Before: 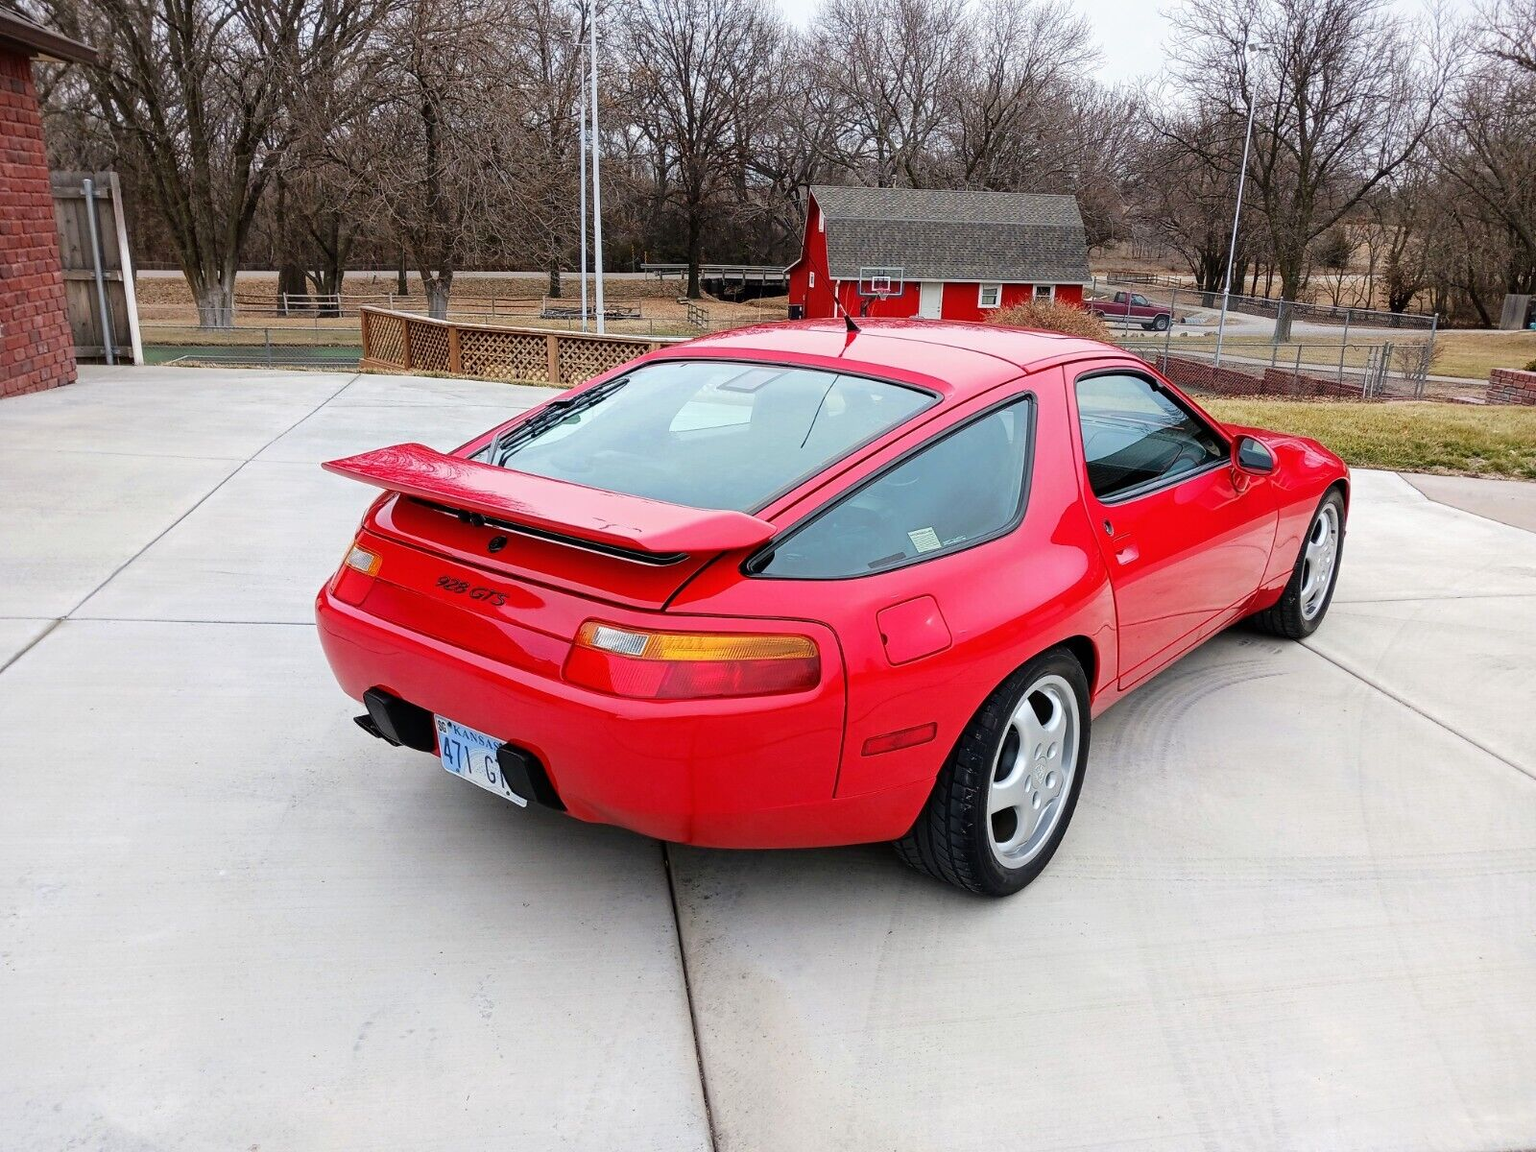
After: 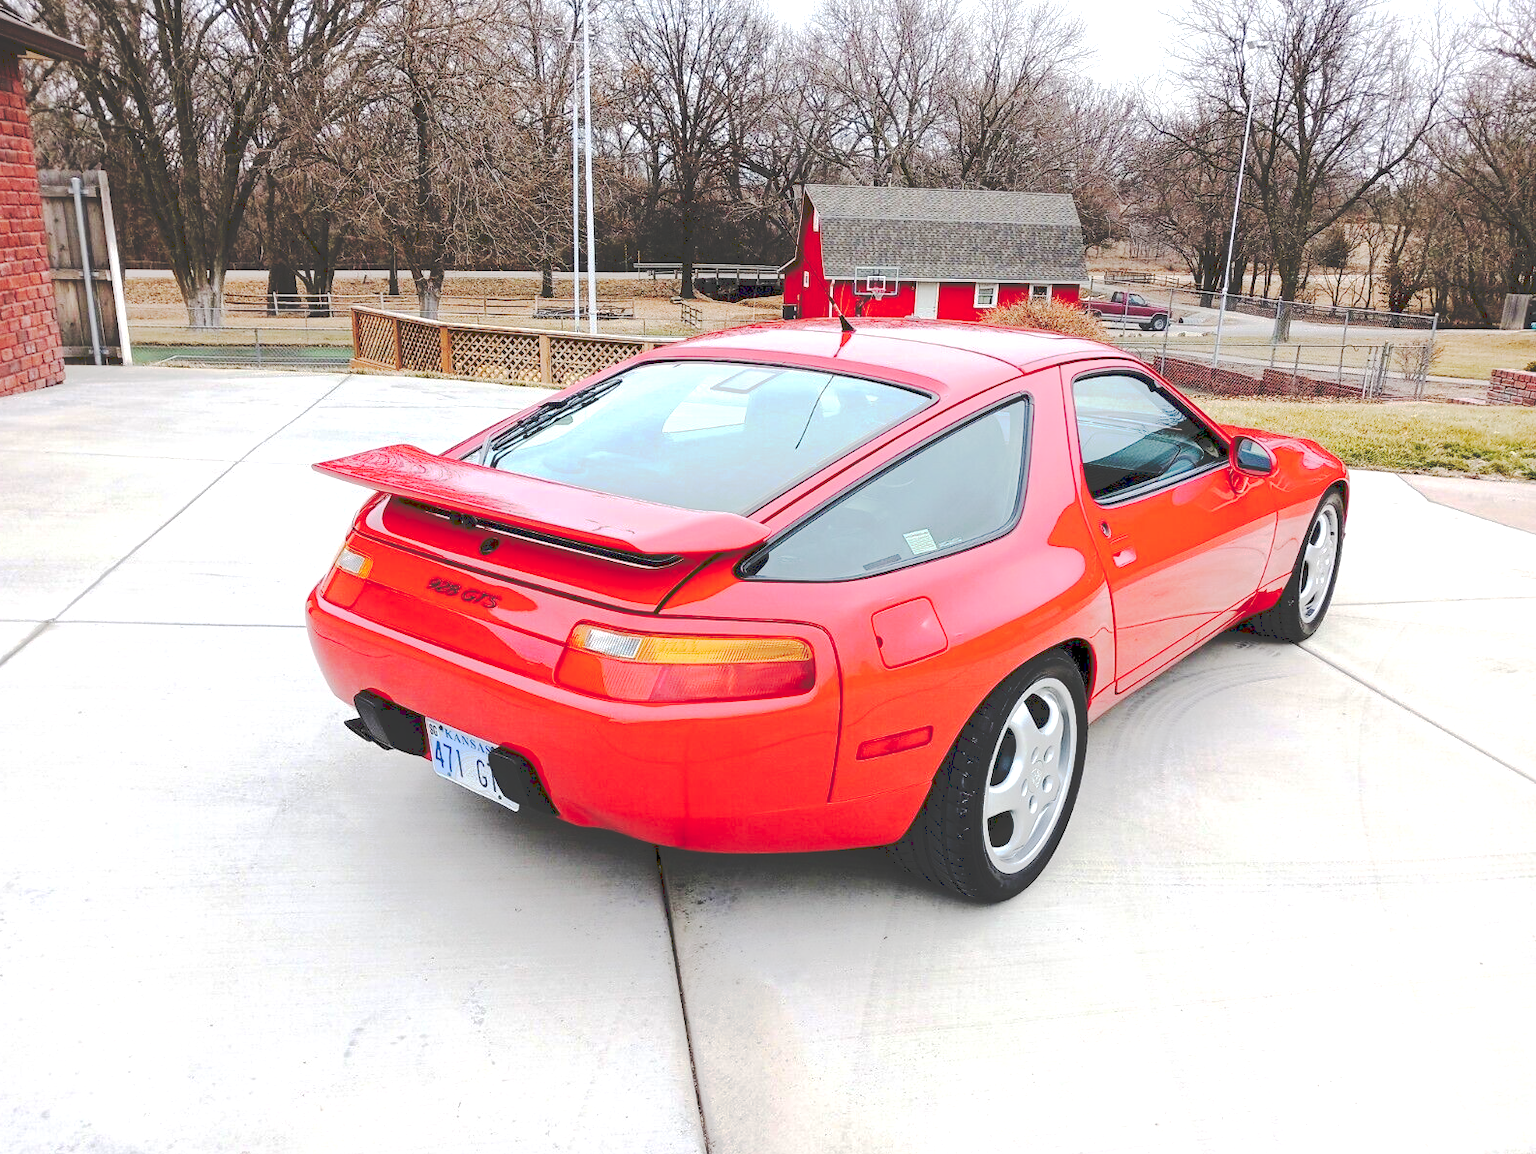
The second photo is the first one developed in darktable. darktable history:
crop and rotate: left 0.835%, top 0.317%, bottom 0.297%
tone curve: curves: ch0 [(0, 0) (0.003, 0.219) (0.011, 0.219) (0.025, 0.223) (0.044, 0.226) (0.069, 0.232) (0.1, 0.24) (0.136, 0.245) (0.177, 0.257) (0.224, 0.281) (0.277, 0.324) (0.335, 0.392) (0.399, 0.484) (0.468, 0.585) (0.543, 0.672) (0.623, 0.741) (0.709, 0.788) (0.801, 0.835) (0.898, 0.878) (1, 1)], preserve colors none
exposure: black level correction 0.001, exposure 0.499 EV, compensate highlight preservation false
